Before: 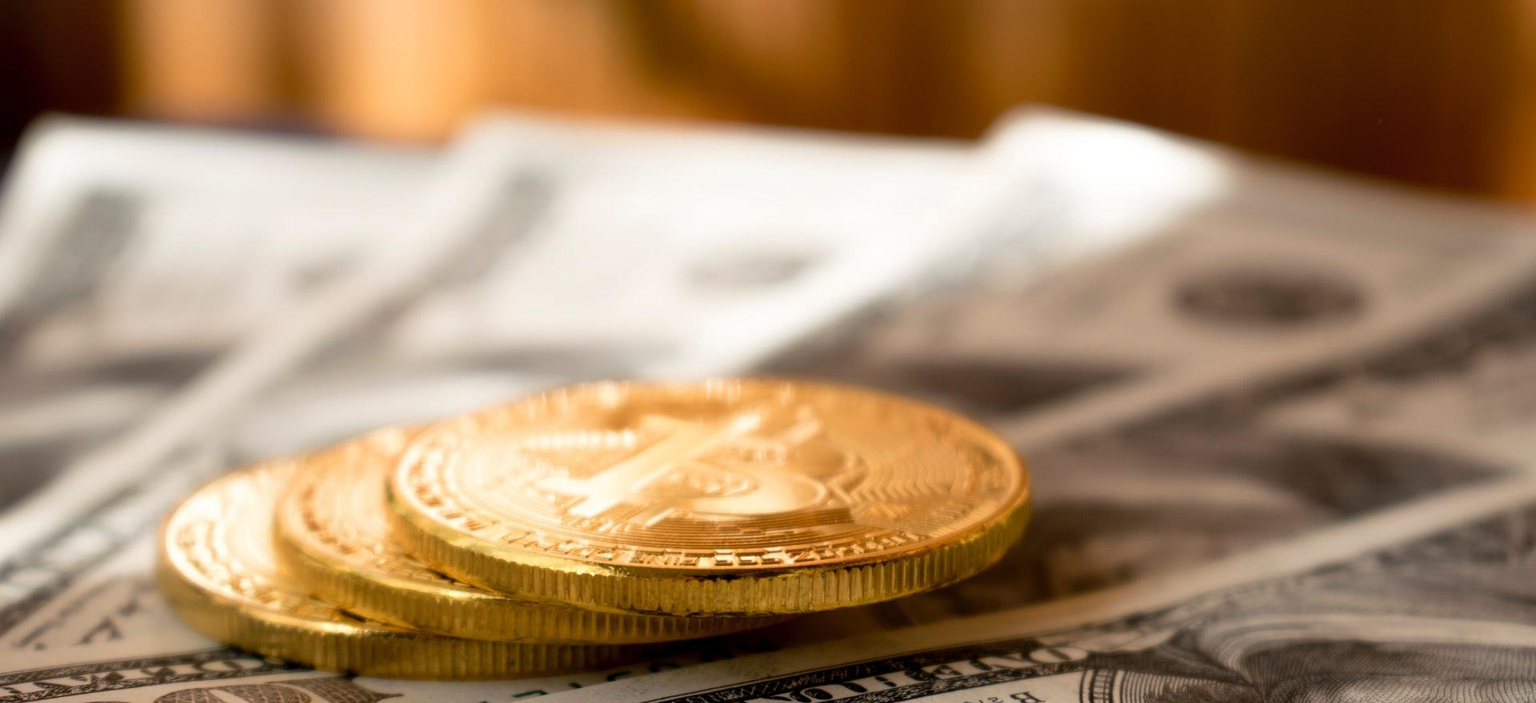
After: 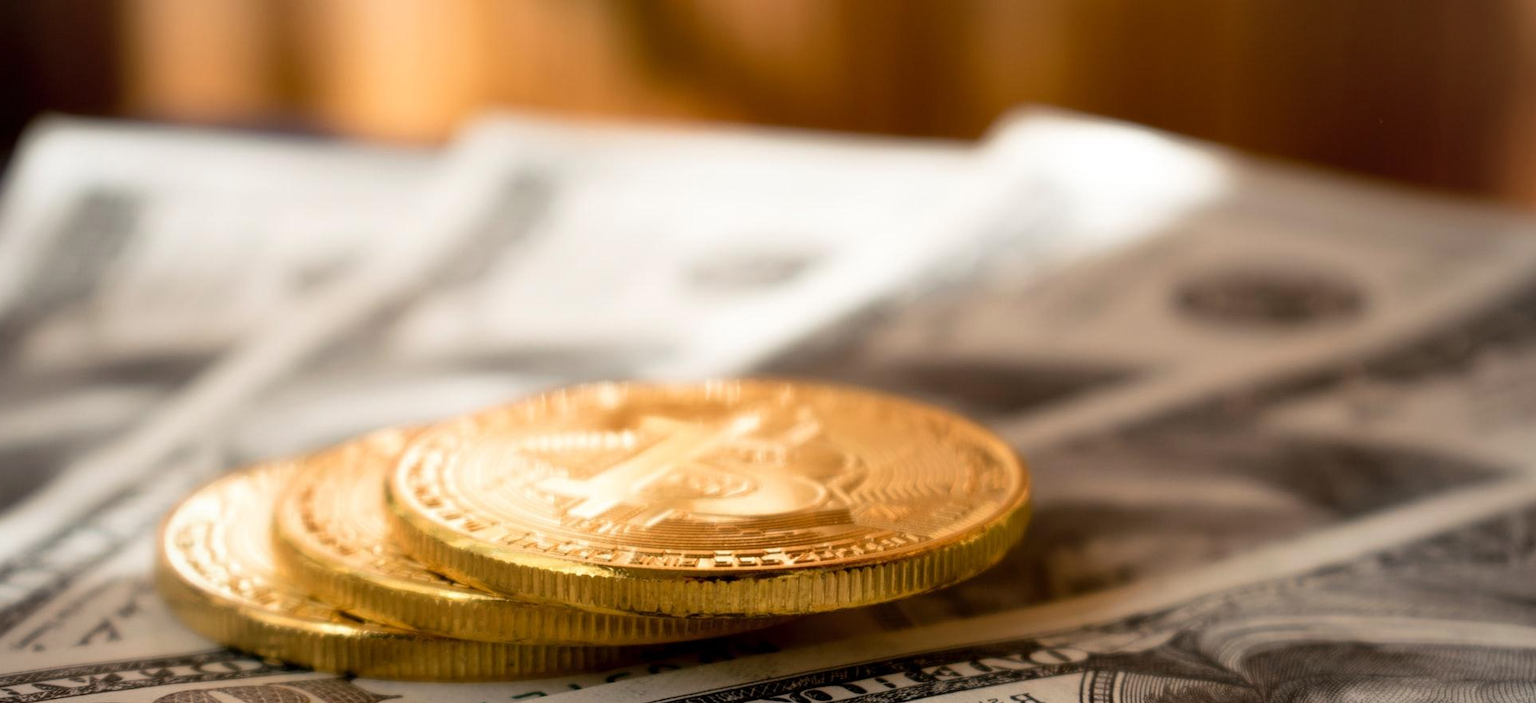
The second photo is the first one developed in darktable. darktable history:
vignetting: fall-off start 73%, brightness -0.186, saturation -0.308
crop: left 0.155%
